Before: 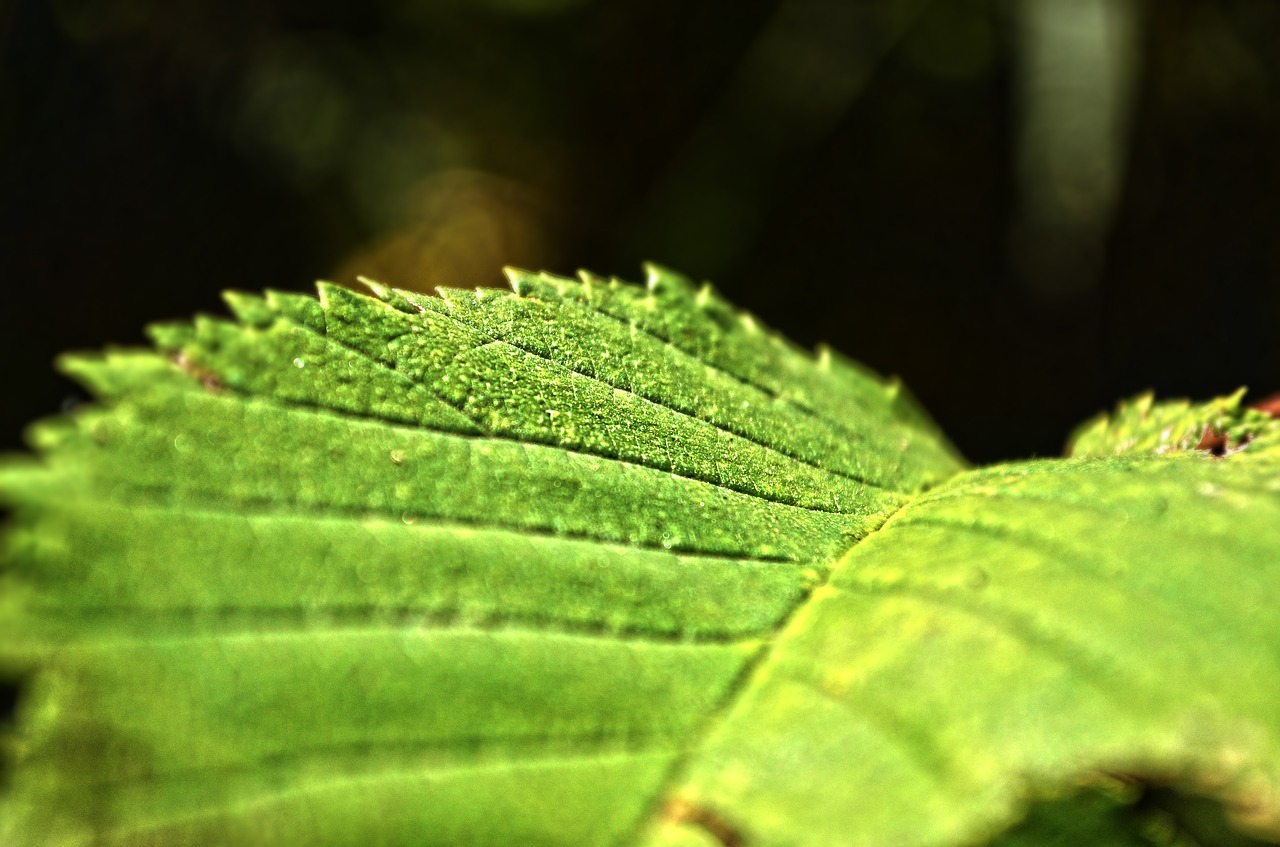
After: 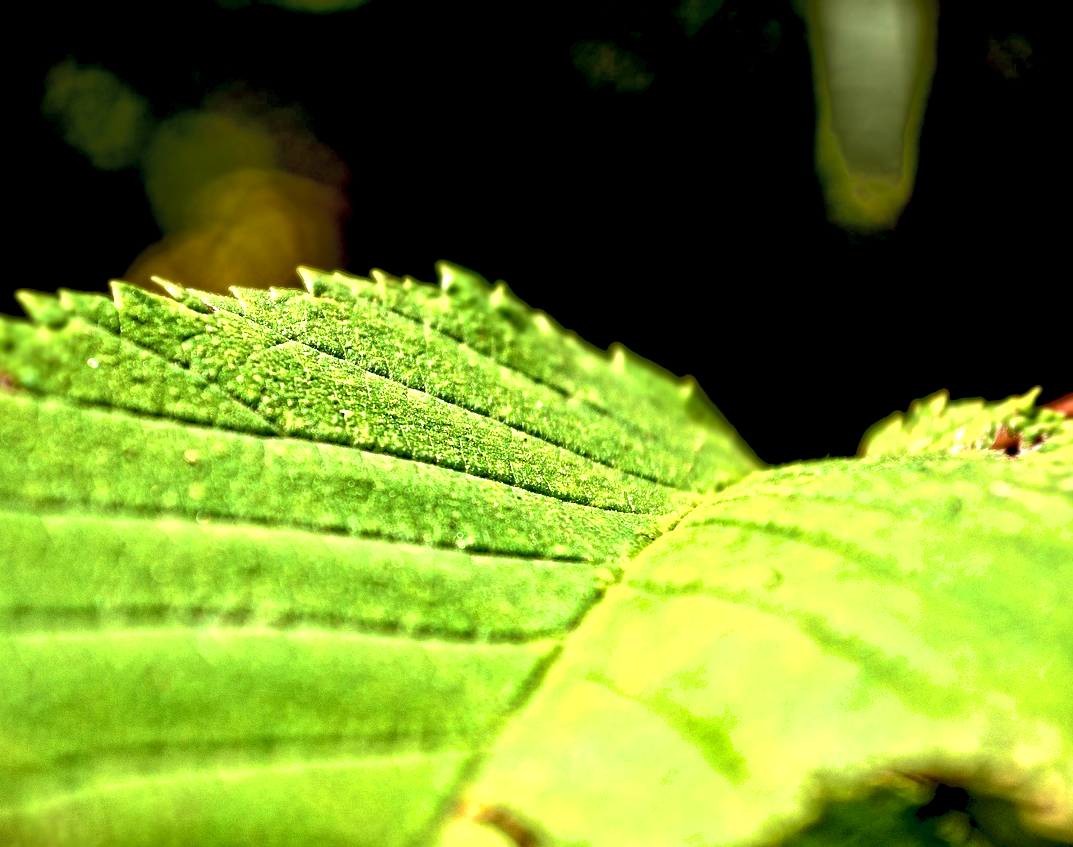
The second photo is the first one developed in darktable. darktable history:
shadows and highlights: shadows 62.68, white point adjustment 0.417, highlights -34.39, compress 83.94%
base curve: curves: ch0 [(0, 0) (0.472, 0.455) (1, 1)], preserve colors none
crop: left 16.133%
exposure: black level correction 0.011, exposure 0.691 EV, compensate exposure bias true, compensate highlight preservation false
